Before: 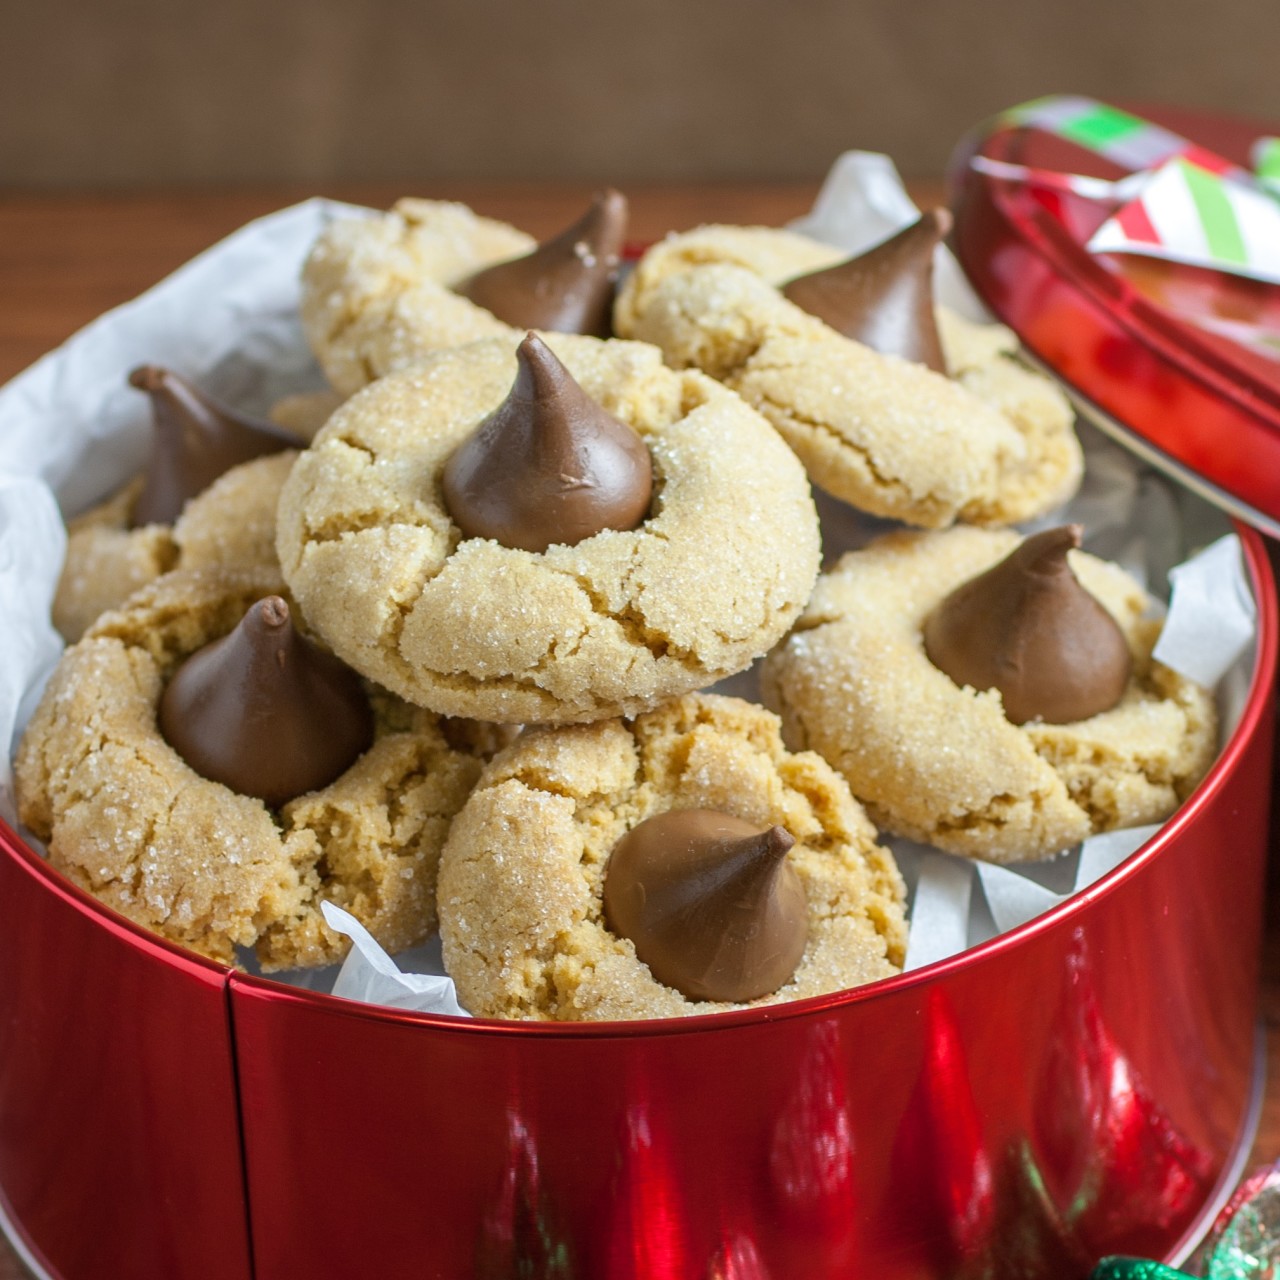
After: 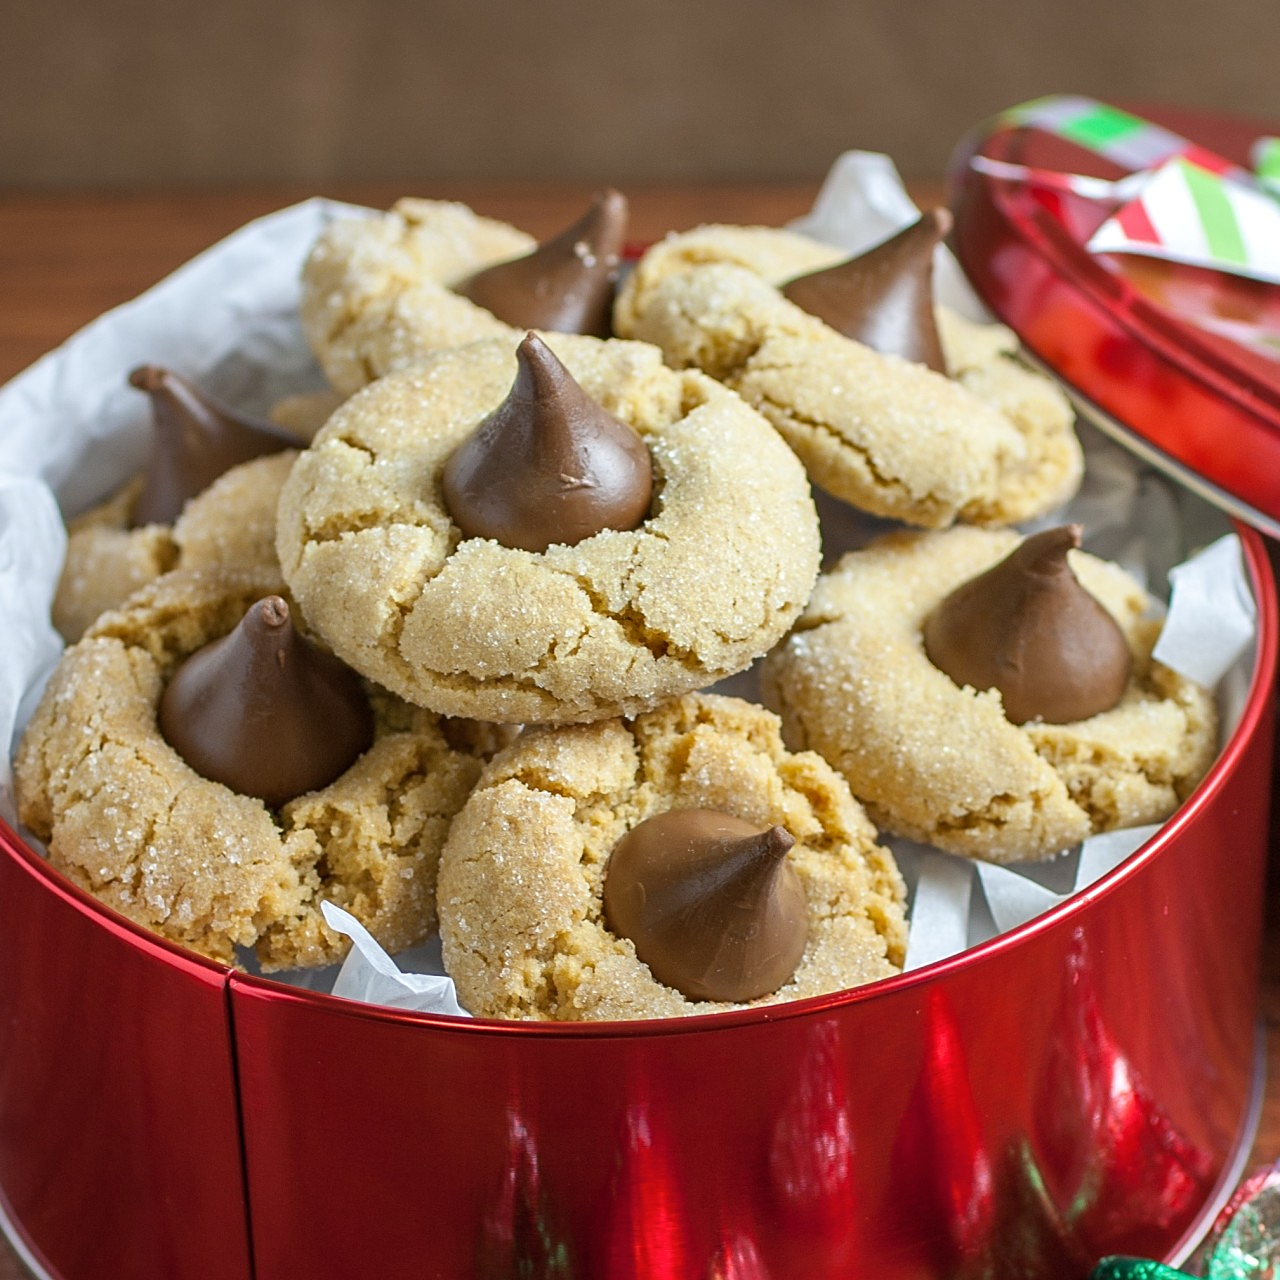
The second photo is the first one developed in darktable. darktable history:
sharpen: on, module defaults
shadows and highlights: shadows 12.6, white point adjustment 1.18, soften with gaussian
